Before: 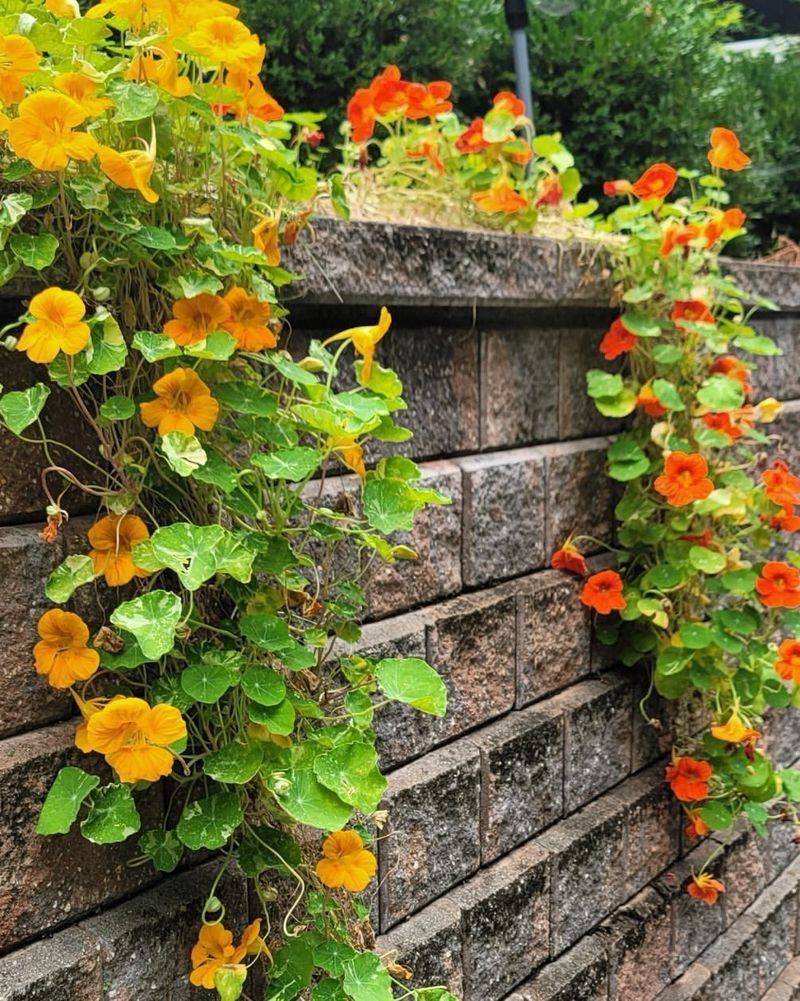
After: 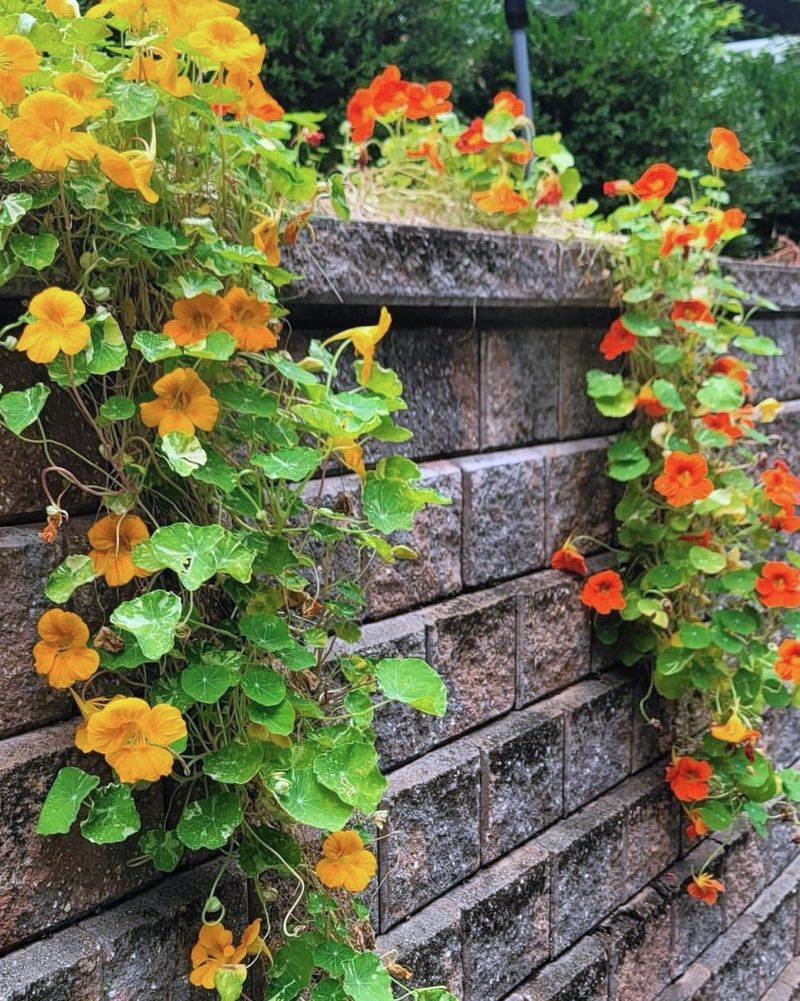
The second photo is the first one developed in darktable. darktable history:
color calibration: illuminant custom, x 0.373, y 0.388, temperature 4239.27 K
local contrast: mode bilateral grid, contrast 99, coarseness 100, detail 91%, midtone range 0.2
